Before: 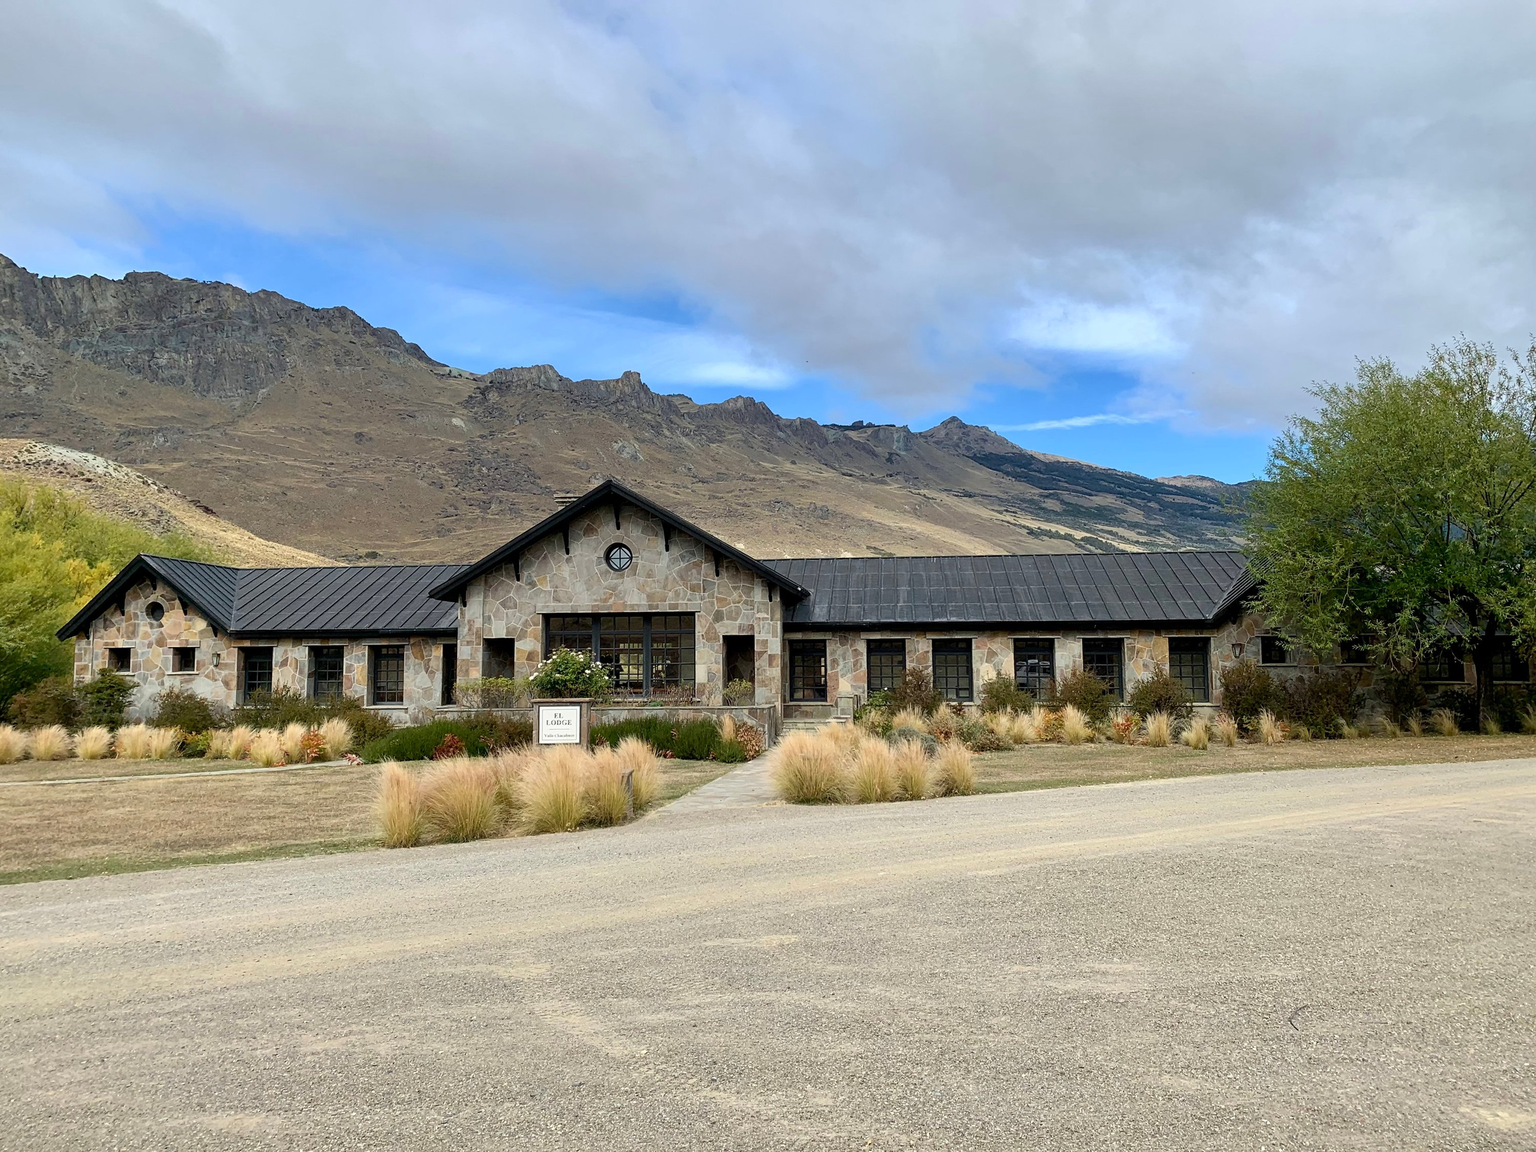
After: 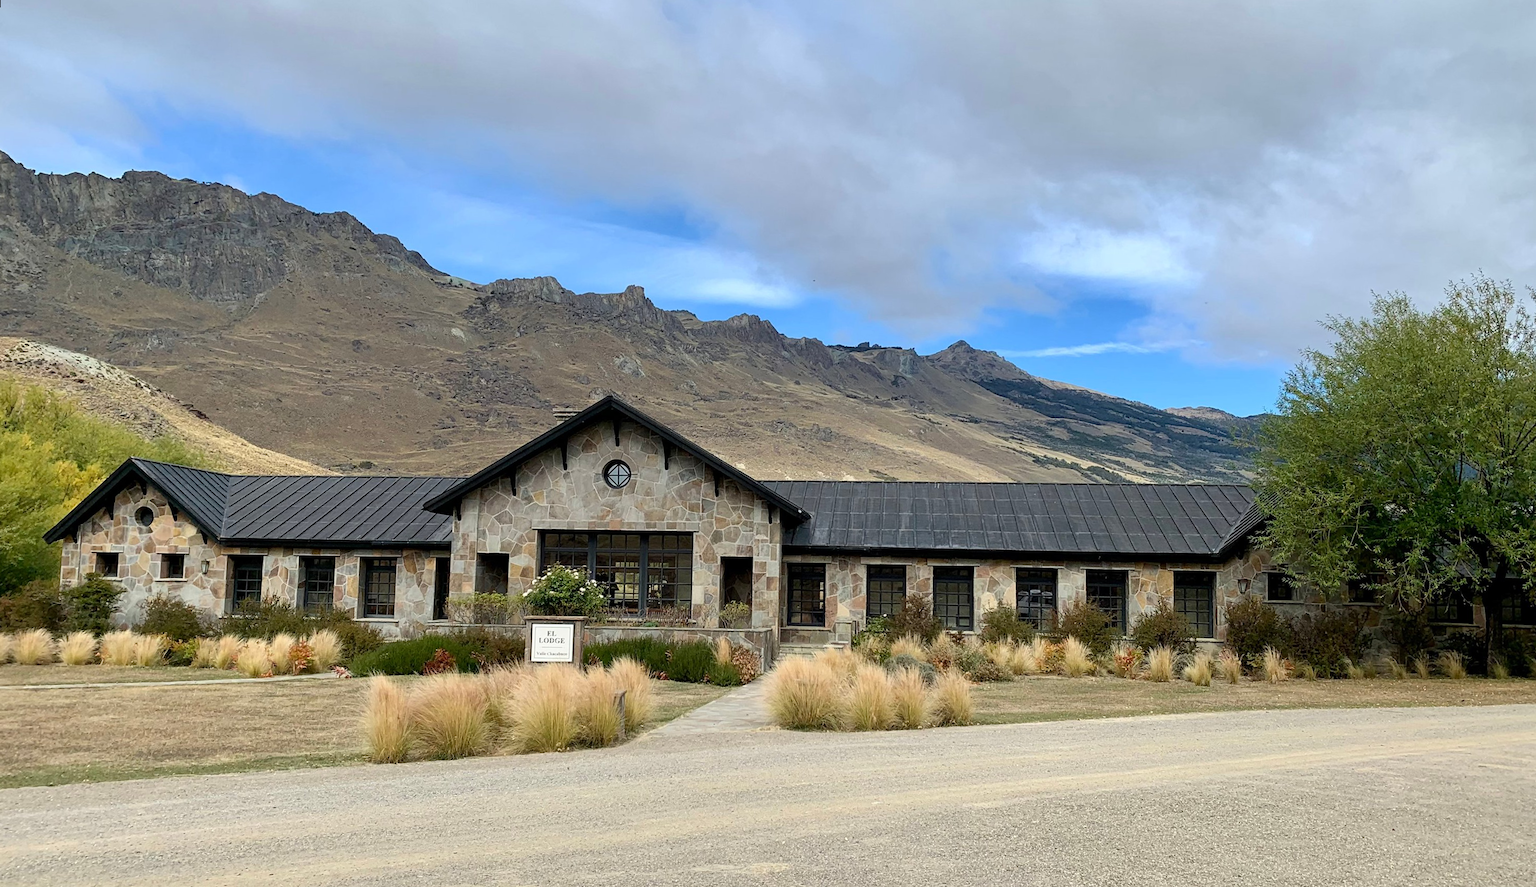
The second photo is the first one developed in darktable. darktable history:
crop and rotate: top 5.667%, bottom 14.937%
rotate and perspective: rotation 1.57°, crop left 0.018, crop right 0.982, crop top 0.039, crop bottom 0.961
